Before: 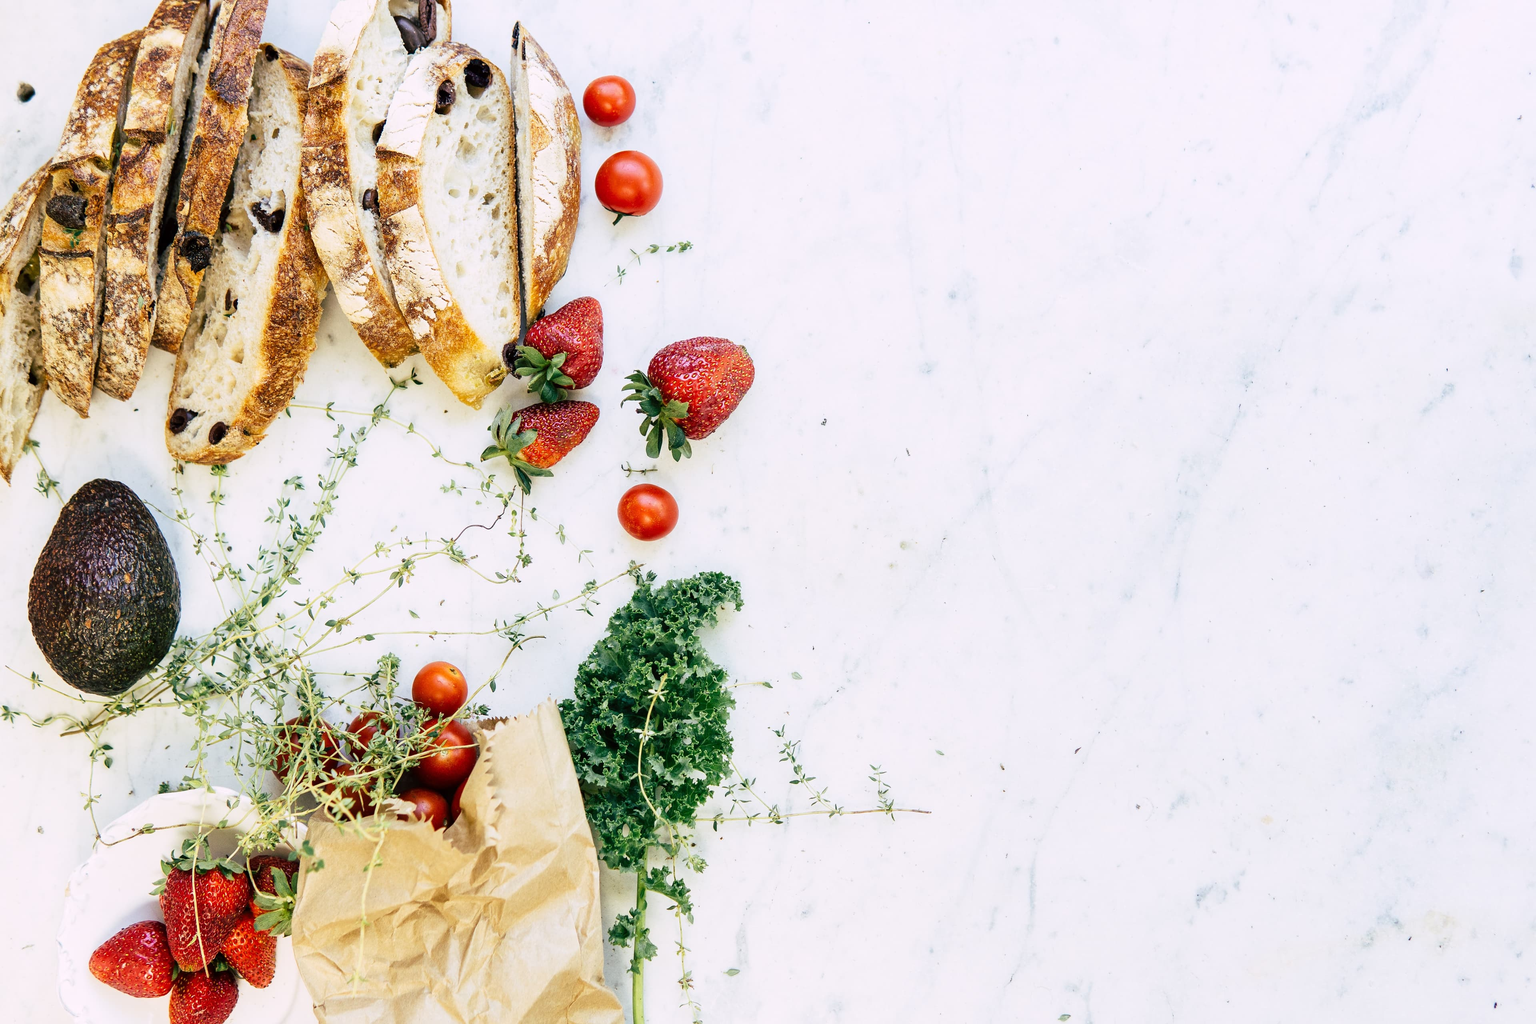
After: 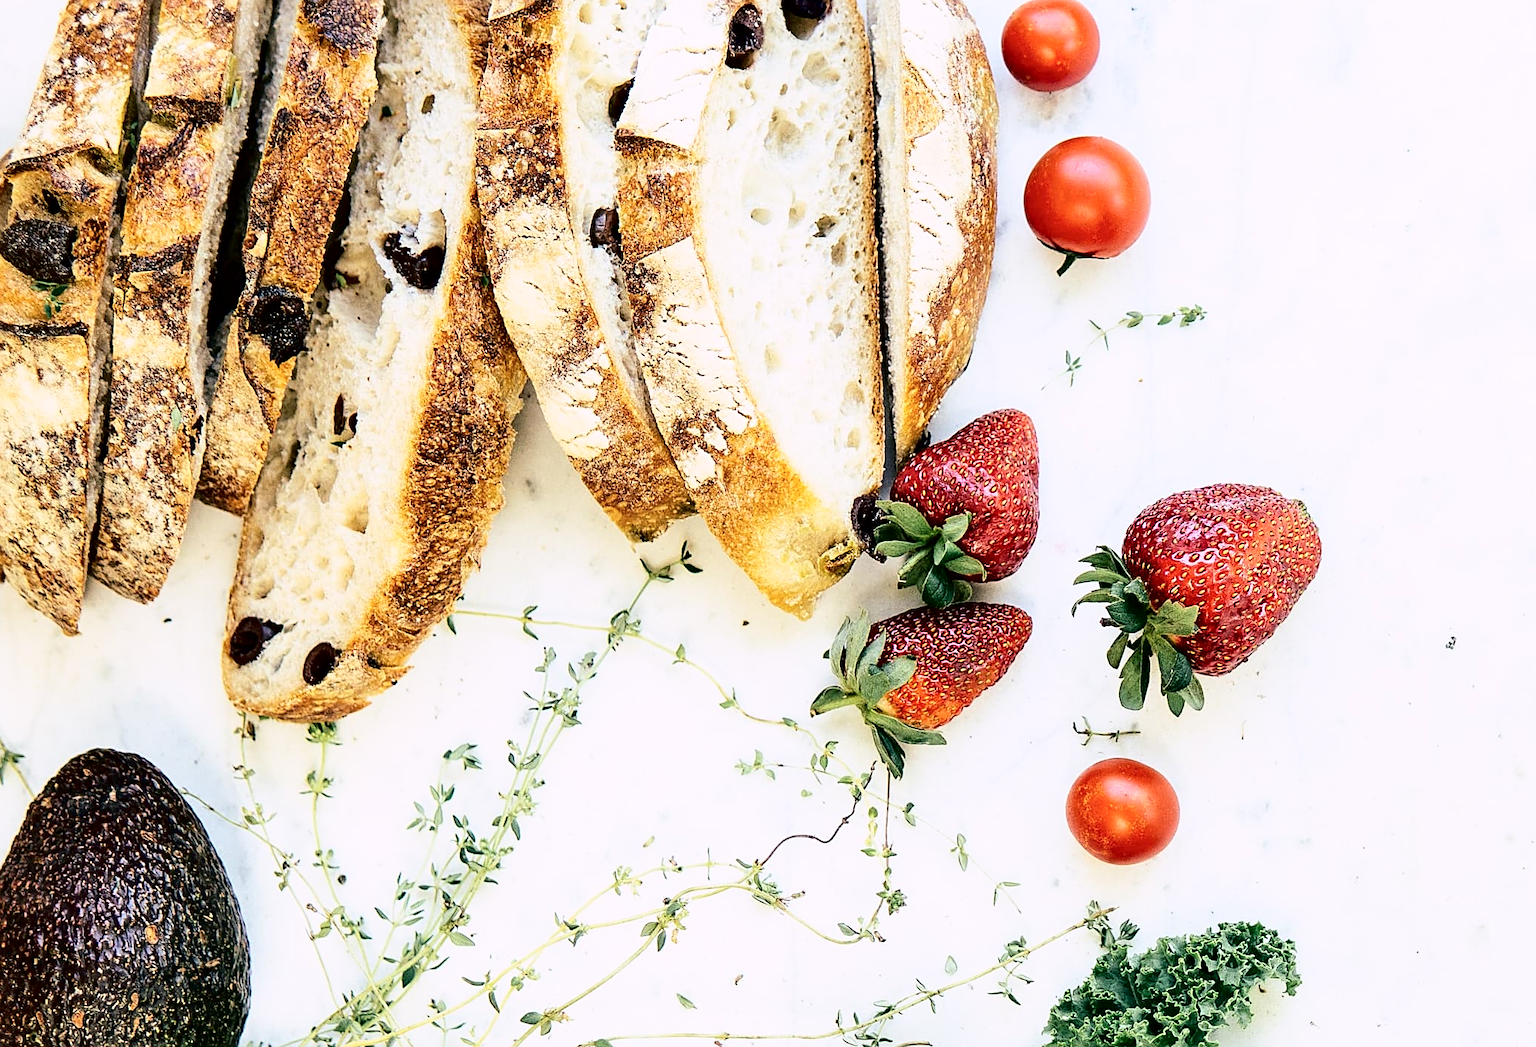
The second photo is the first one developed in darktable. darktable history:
tone curve: curves: ch0 [(0, 0) (0.003, 0) (0.011, 0.002) (0.025, 0.004) (0.044, 0.007) (0.069, 0.015) (0.1, 0.025) (0.136, 0.04) (0.177, 0.09) (0.224, 0.152) (0.277, 0.239) (0.335, 0.335) (0.399, 0.43) (0.468, 0.524) (0.543, 0.621) (0.623, 0.712) (0.709, 0.792) (0.801, 0.871) (0.898, 0.951) (1, 1)], color space Lab, independent channels, preserve colors none
crop and rotate: left 3.035%, top 7.581%, right 43.357%, bottom 37.593%
sharpen: on, module defaults
